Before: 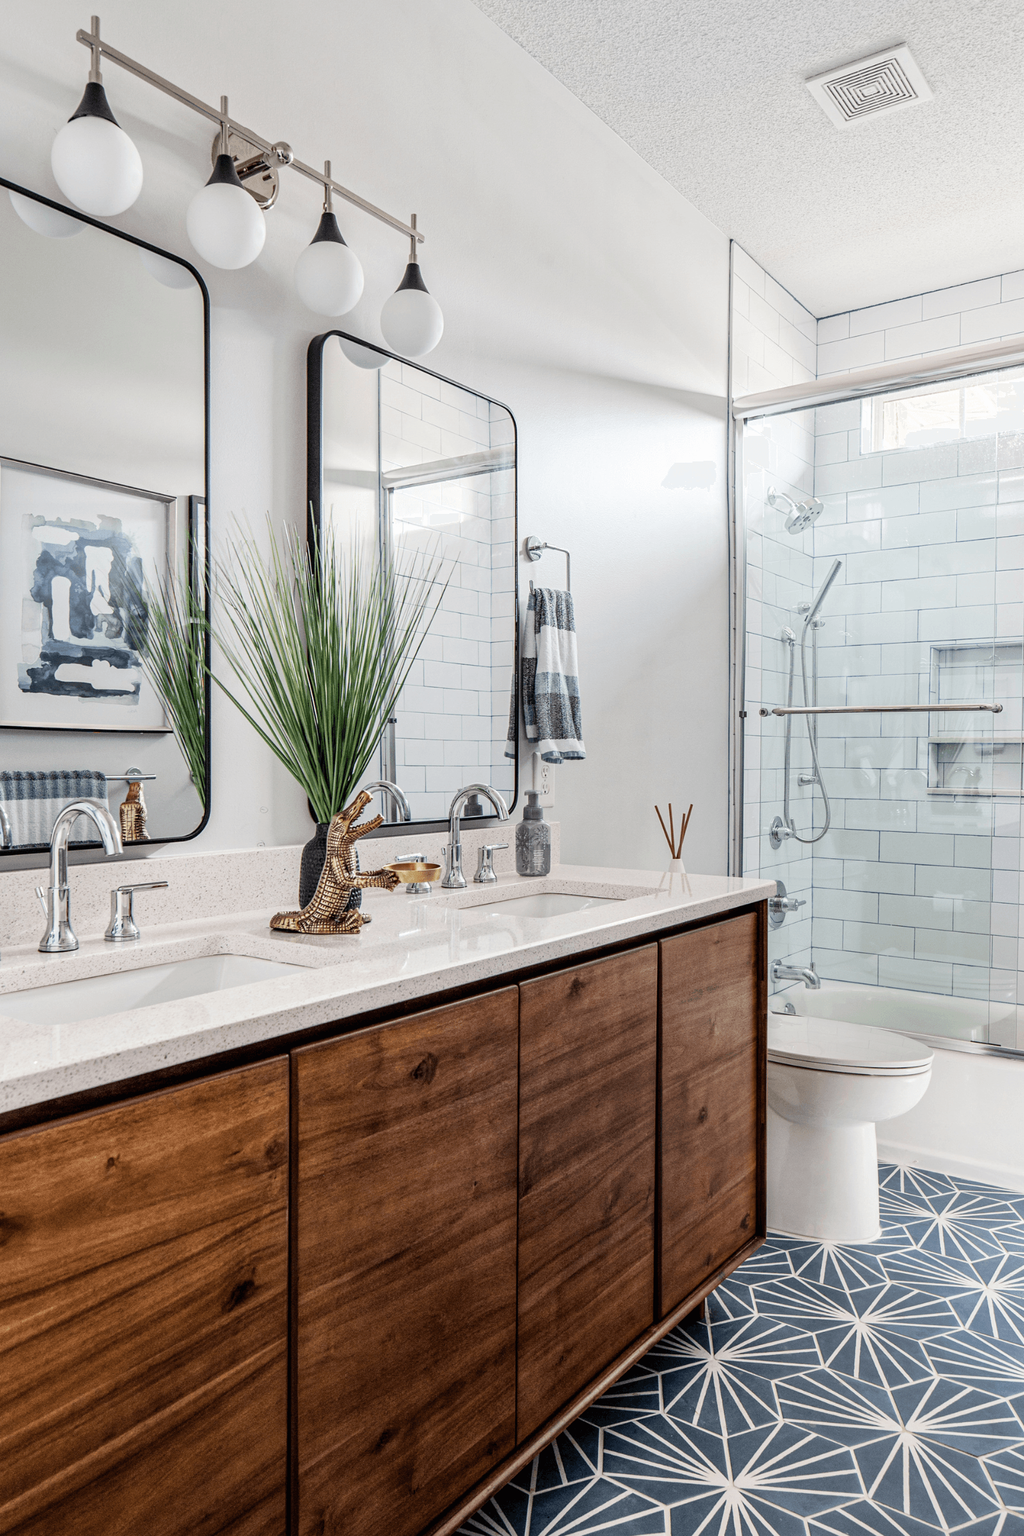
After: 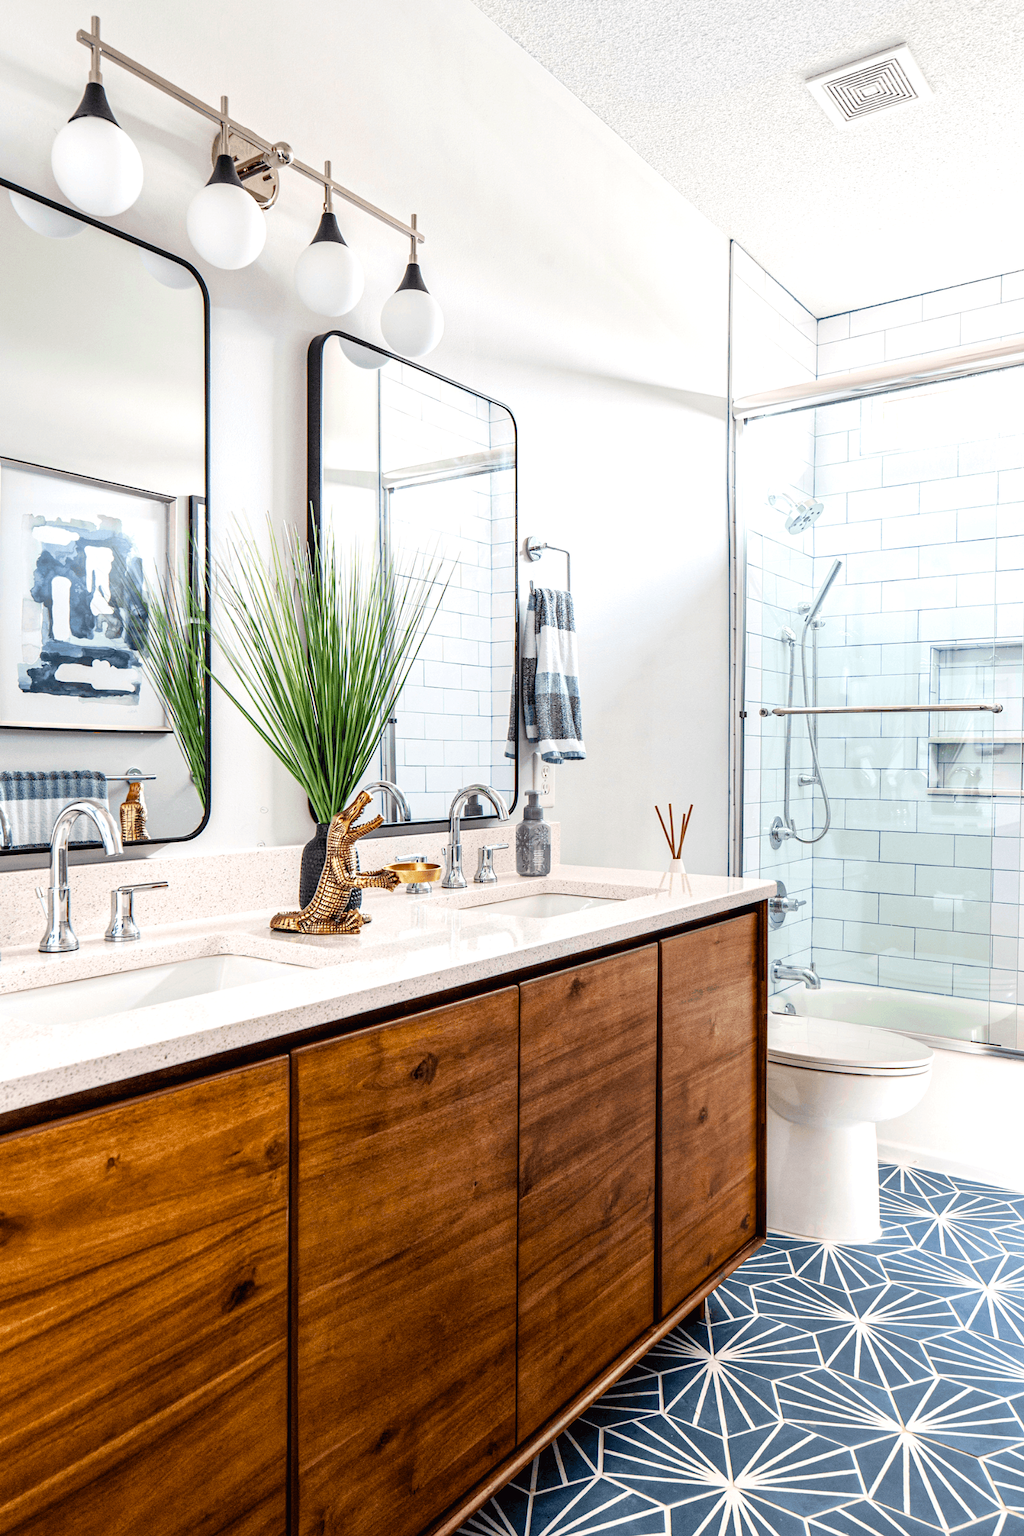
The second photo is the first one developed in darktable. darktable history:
velvia: strength 32%, mid-tones bias 0.2
exposure: black level correction 0, exposure 0.5 EV, compensate highlight preservation false
